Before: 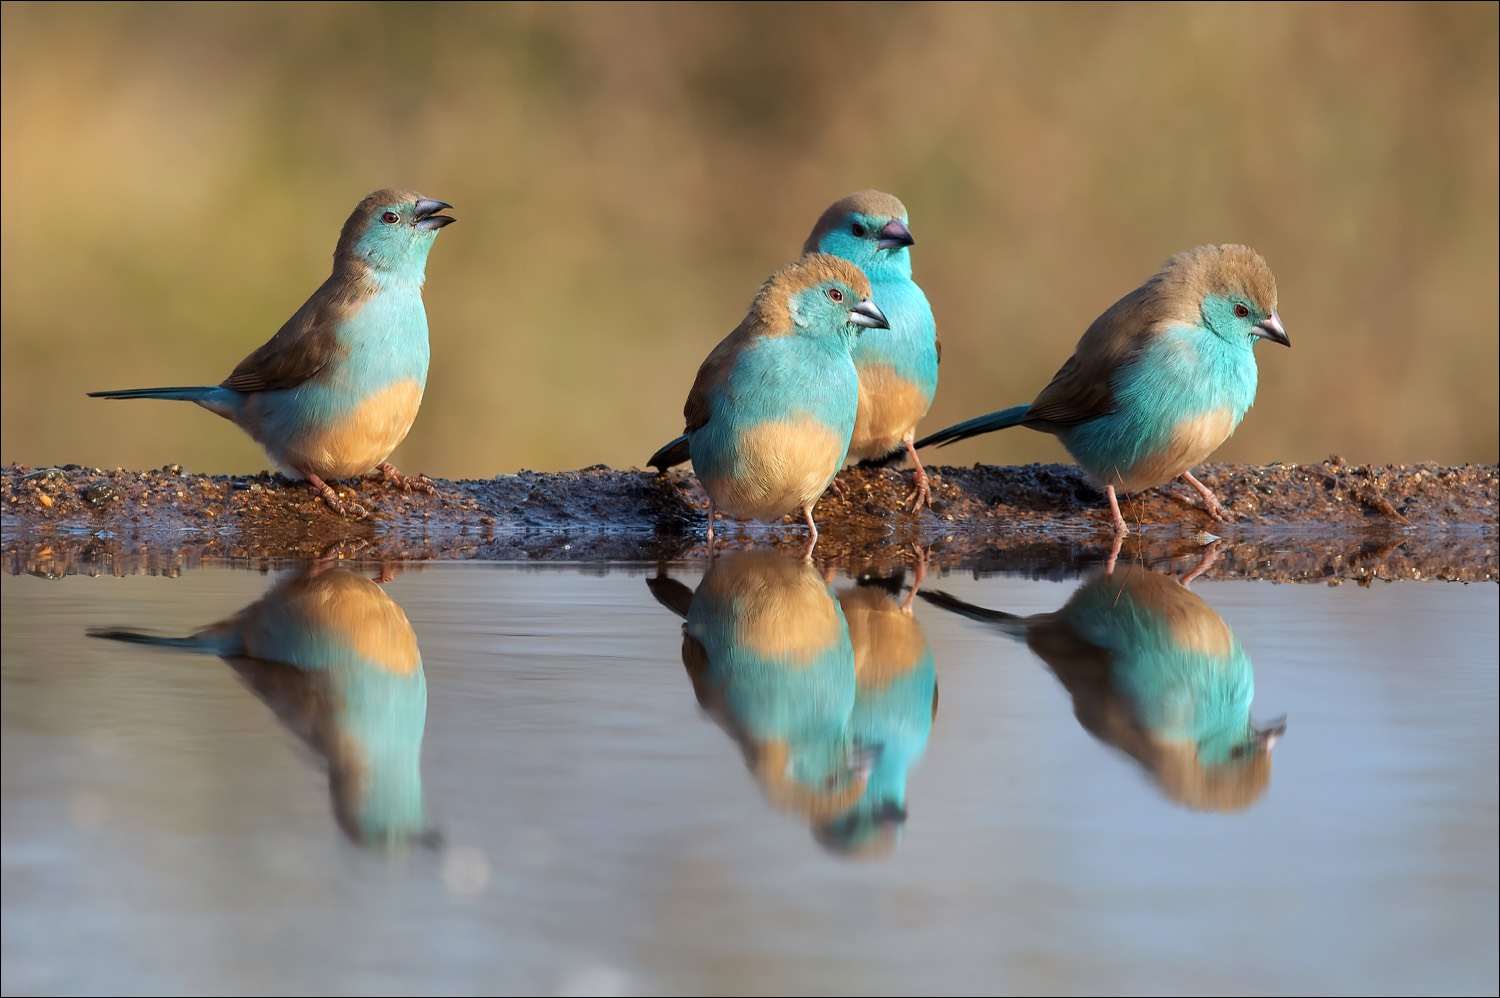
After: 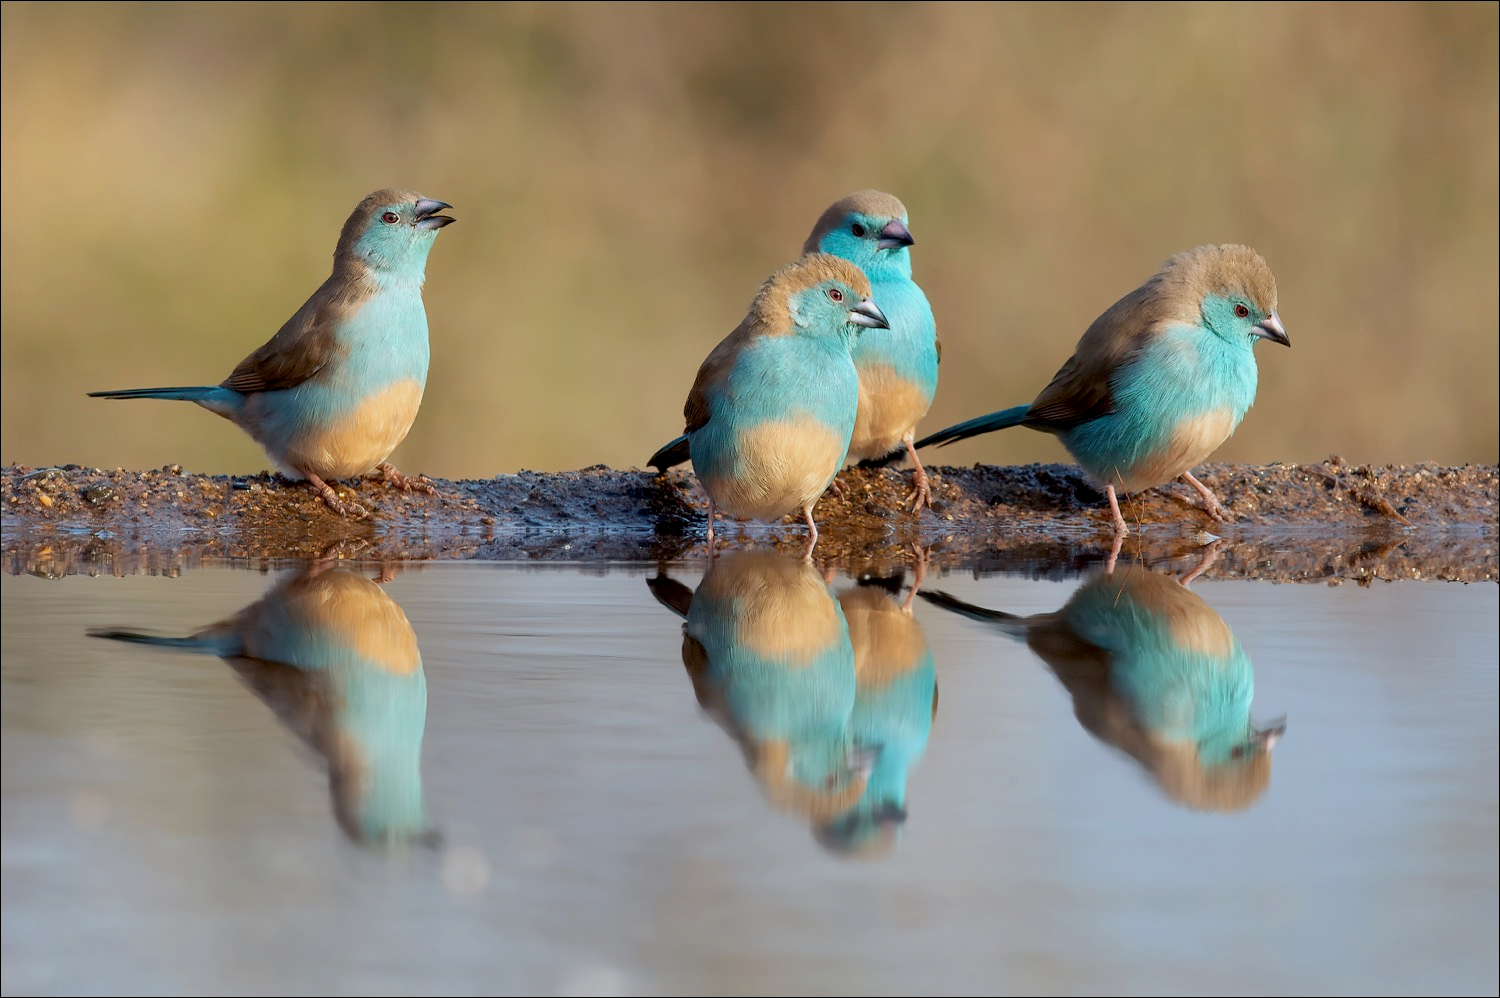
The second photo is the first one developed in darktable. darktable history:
exposure: black level correction 0.006, exposure -0.225 EV, compensate exposure bias true, compensate highlight preservation false
